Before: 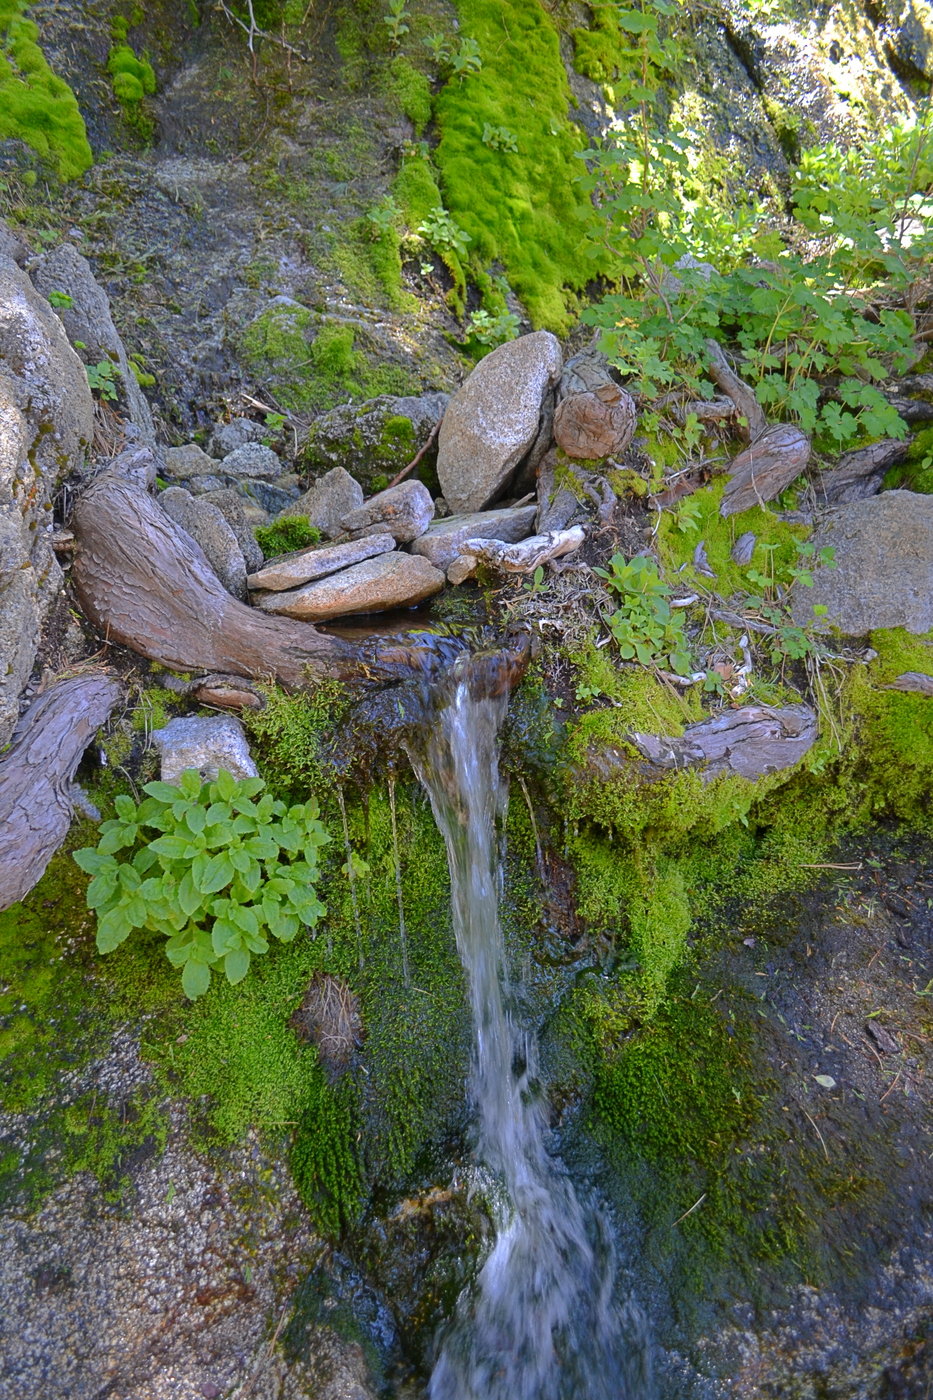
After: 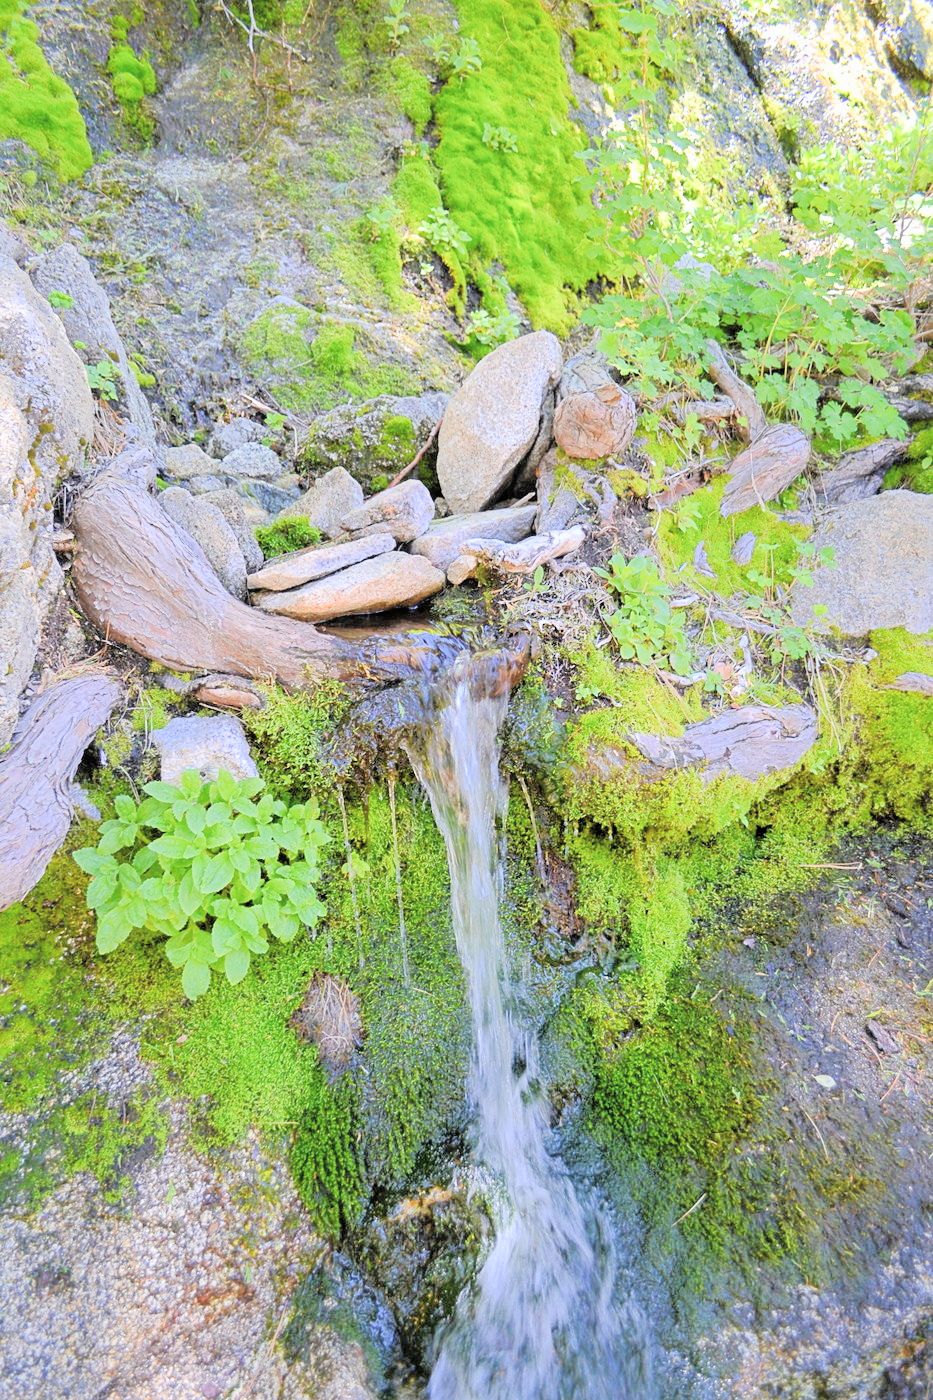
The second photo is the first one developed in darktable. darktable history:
exposure: black level correction 0, exposure 1 EV, compensate exposure bias true, compensate highlight preservation false
filmic rgb: black relative exposure -4.38 EV, white relative exposure 4.56 EV, hardness 2.37, contrast 1.05
contrast brightness saturation: brightness 0.13
